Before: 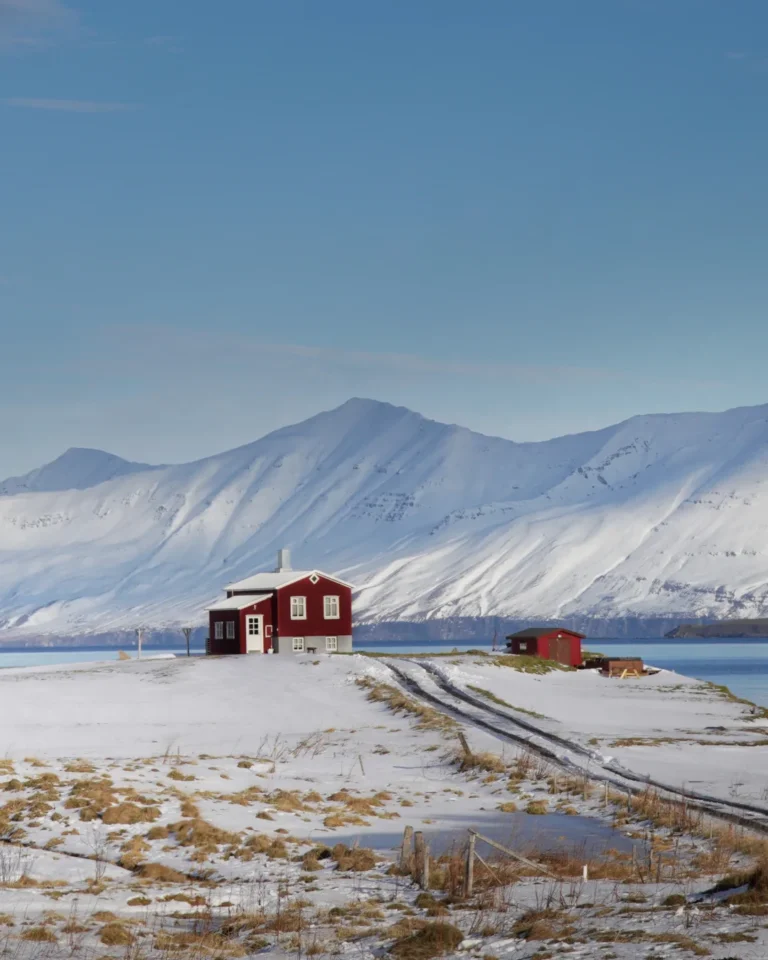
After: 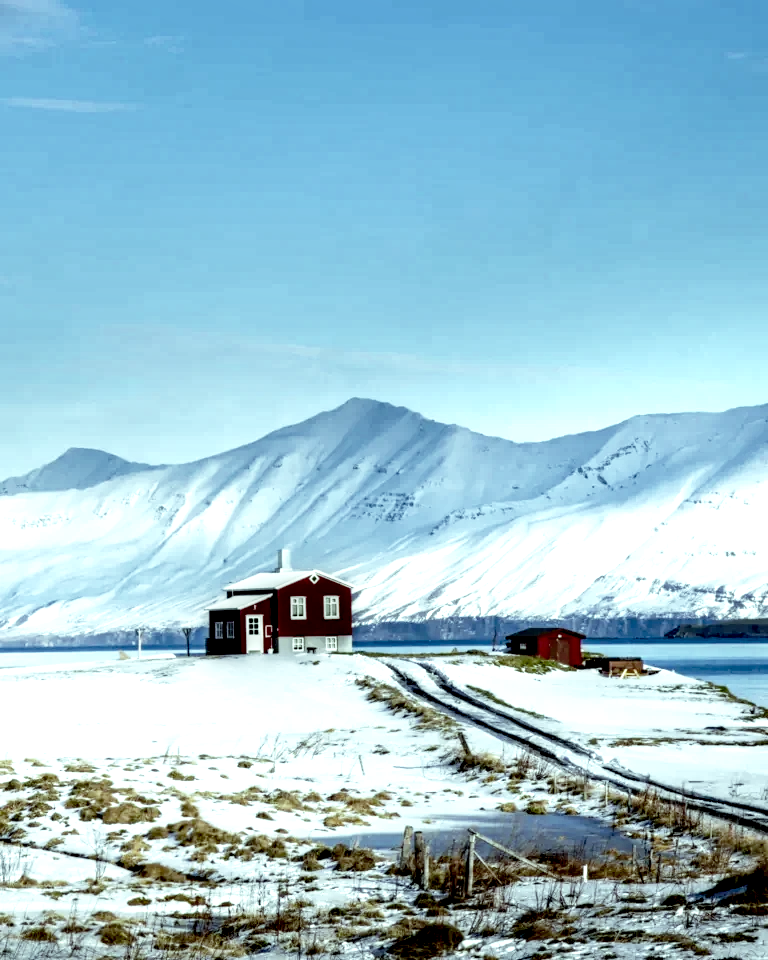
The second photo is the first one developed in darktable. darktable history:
color balance: mode lift, gamma, gain (sRGB), lift [0.997, 0.979, 1.021, 1.011], gamma [1, 1.084, 0.916, 0.998], gain [1, 0.87, 1.13, 1.101], contrast 4.55%, contrast fulcrum 38.24%, output saturation 104.09%
local contrast: shadows 185%, detail 225%
base curve: curves: ch0 [(0, 0) (0.028, 0.03) (0.121, 0.232) (0.46, 0.748) (0.859, 0.968) (1, 1)], preserve colors none
